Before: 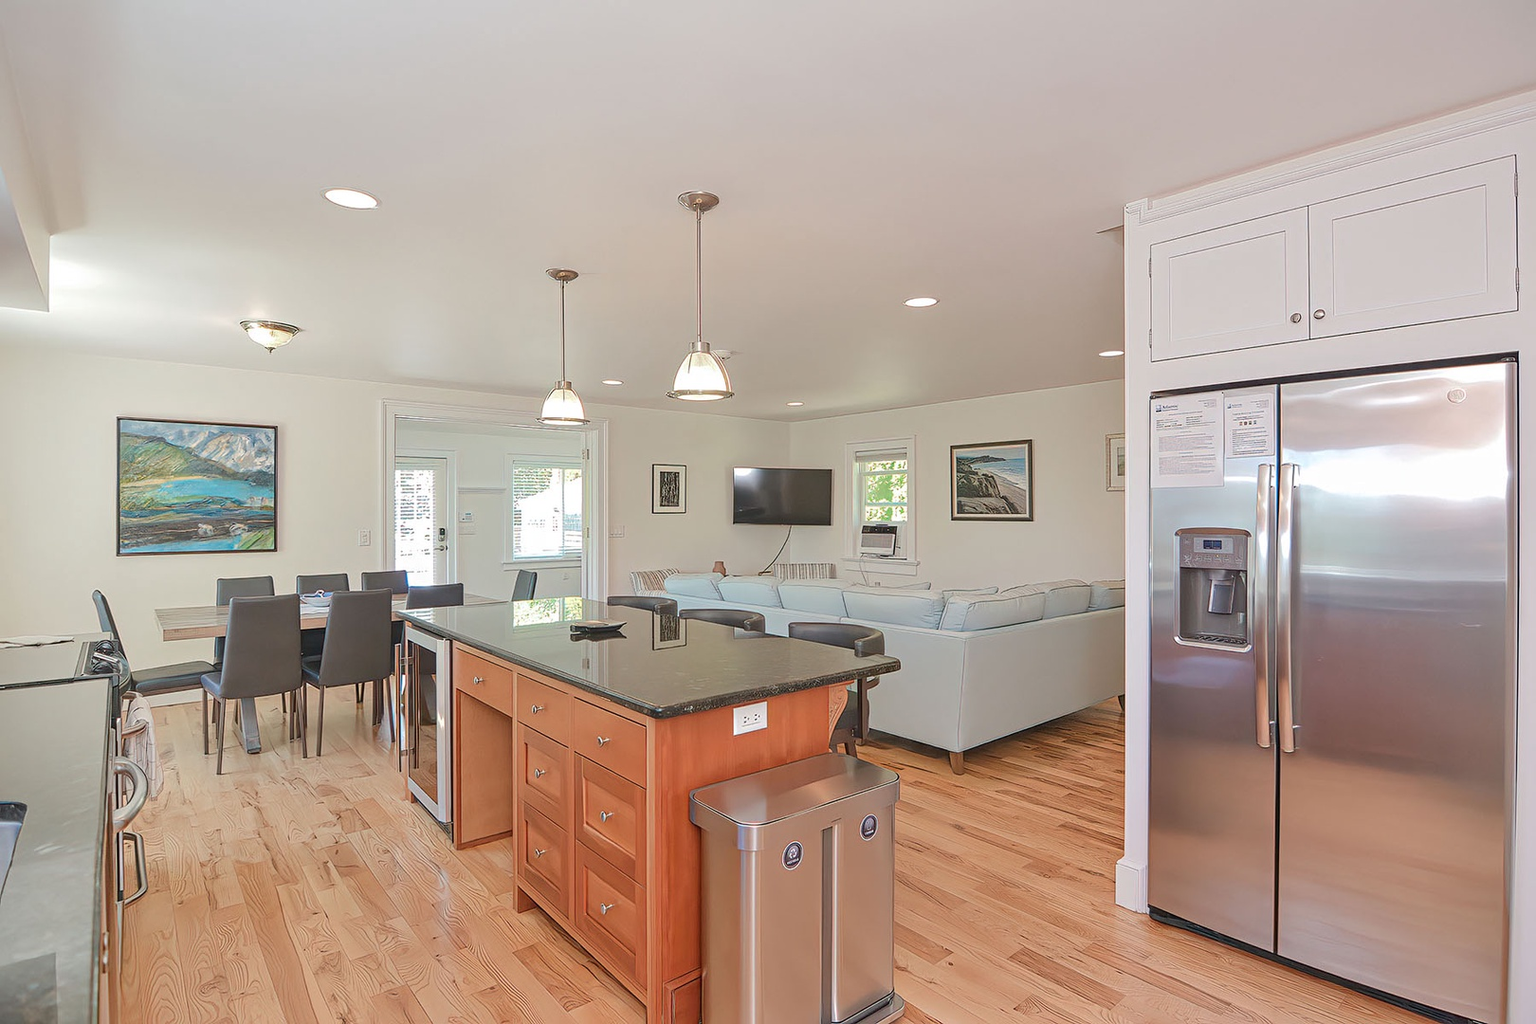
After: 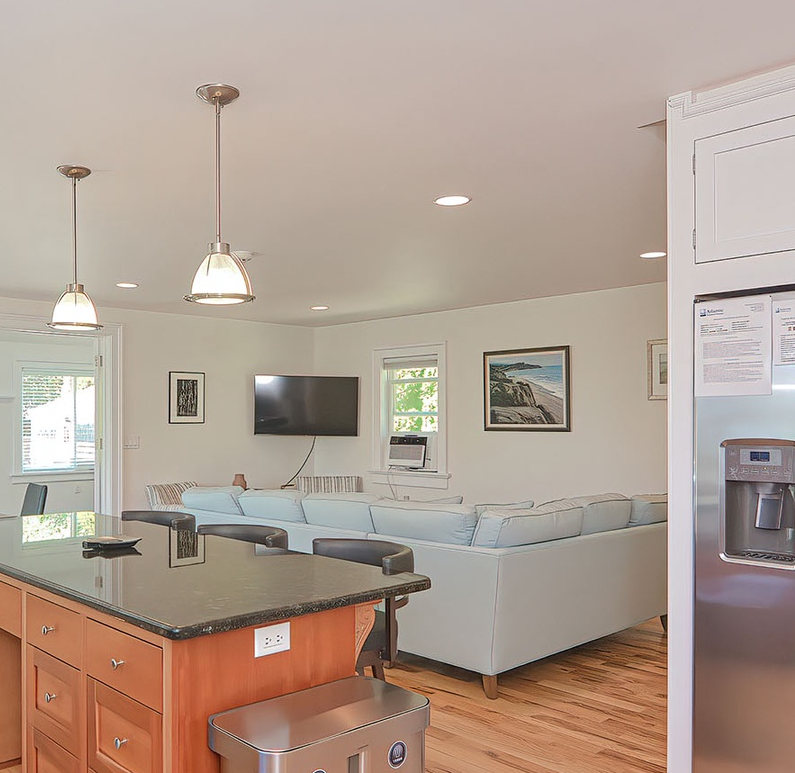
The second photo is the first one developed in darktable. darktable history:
crop: left 32.088%, top 10.973%, right 18.777%, bottom 17.451%
